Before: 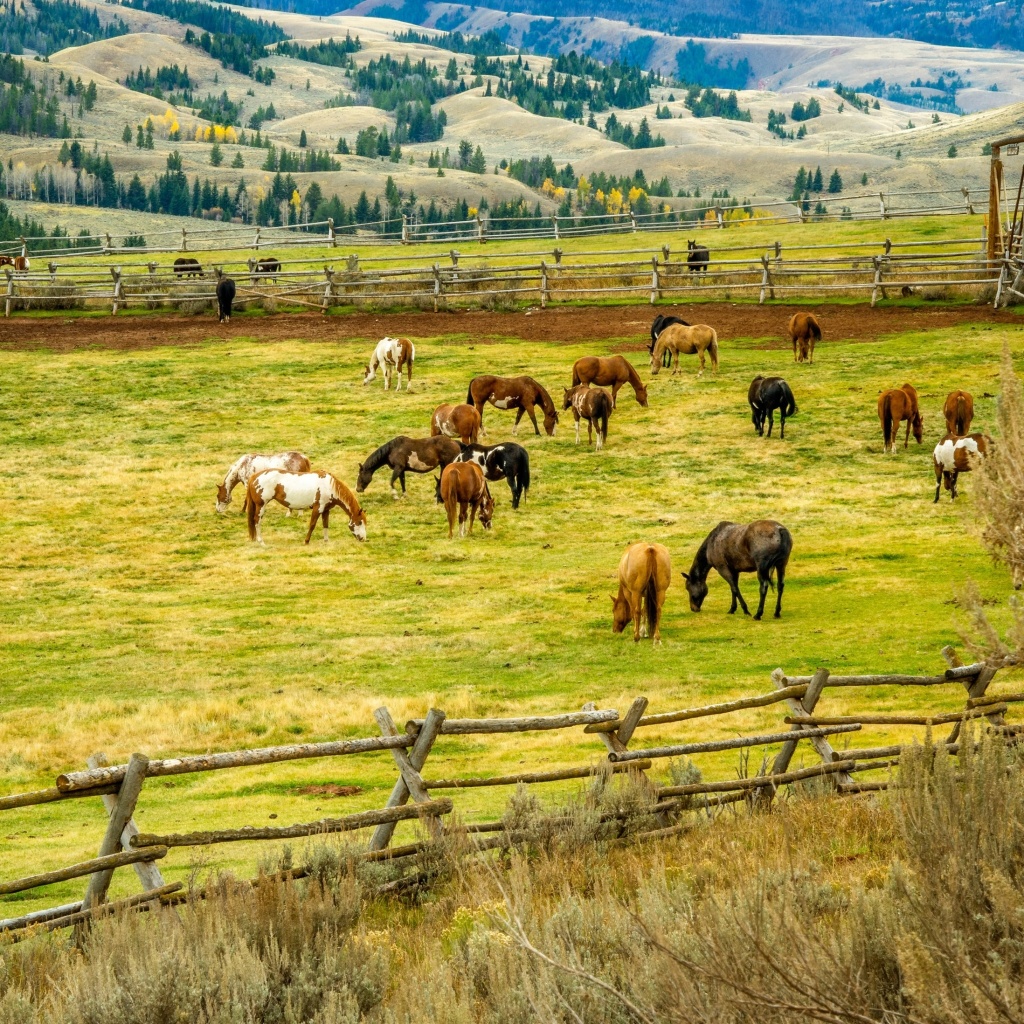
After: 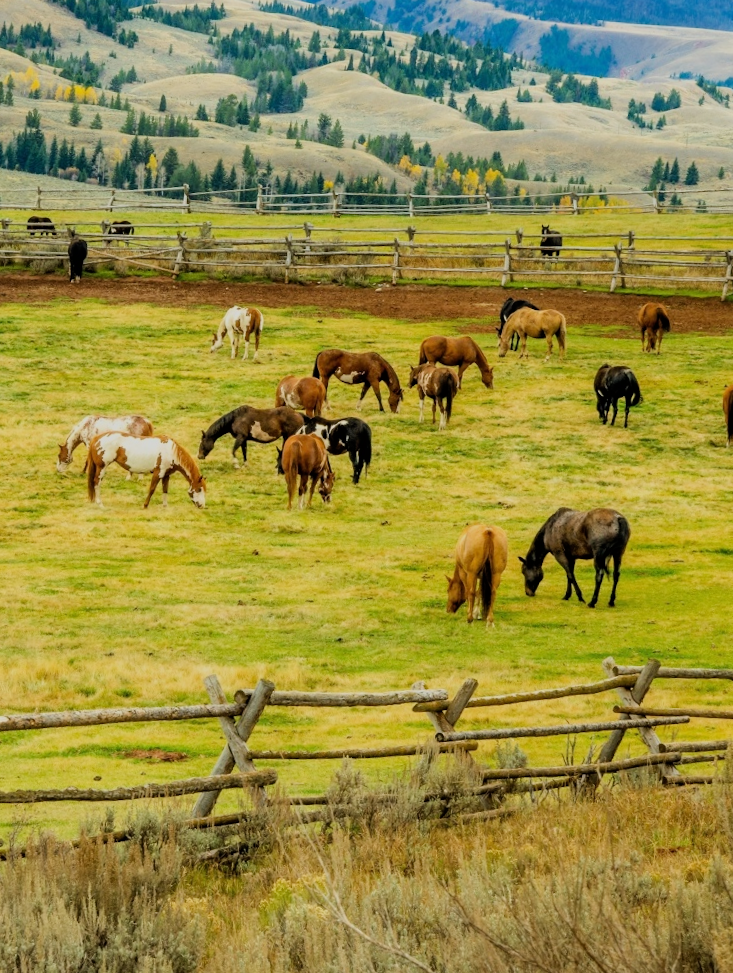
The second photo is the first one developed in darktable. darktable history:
crop and rotate: angle -2.99°, left 13.929%, top 0.033%, right 10.841%, bottom 0.02%
filmic rgb: black relative exposure -7.65 EV, white relative exposure 4.56 EV, hardness 3.61, color science v6 (2022)
